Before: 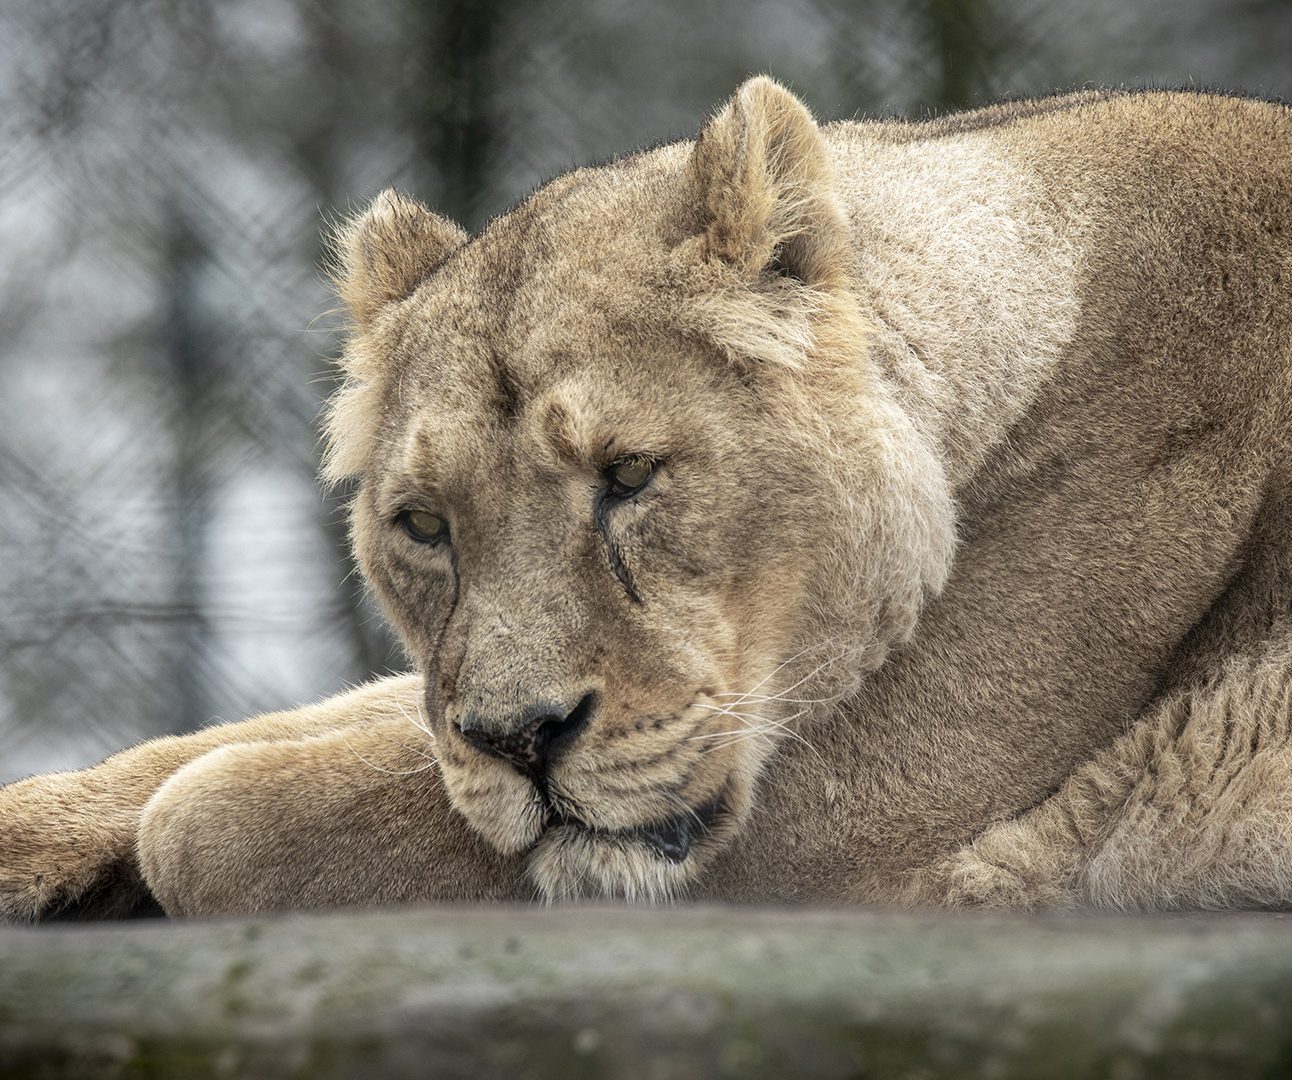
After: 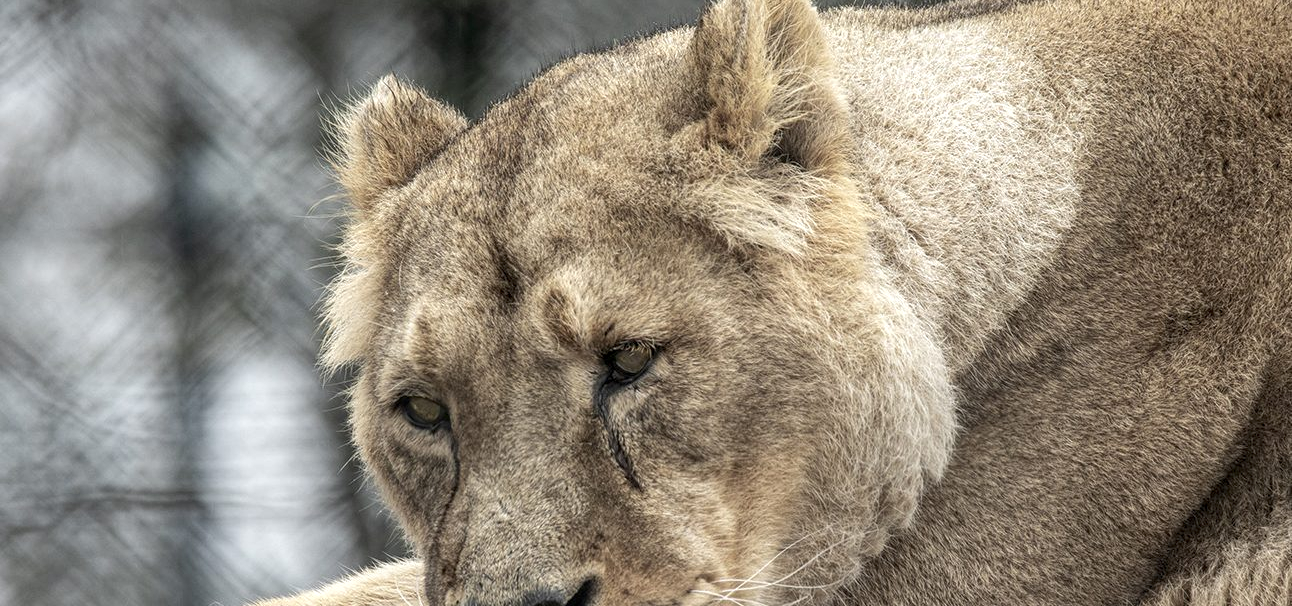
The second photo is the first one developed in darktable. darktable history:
local contrast: on, module defaults
crop and rotate: top 10.605%, bottom 33.274%
